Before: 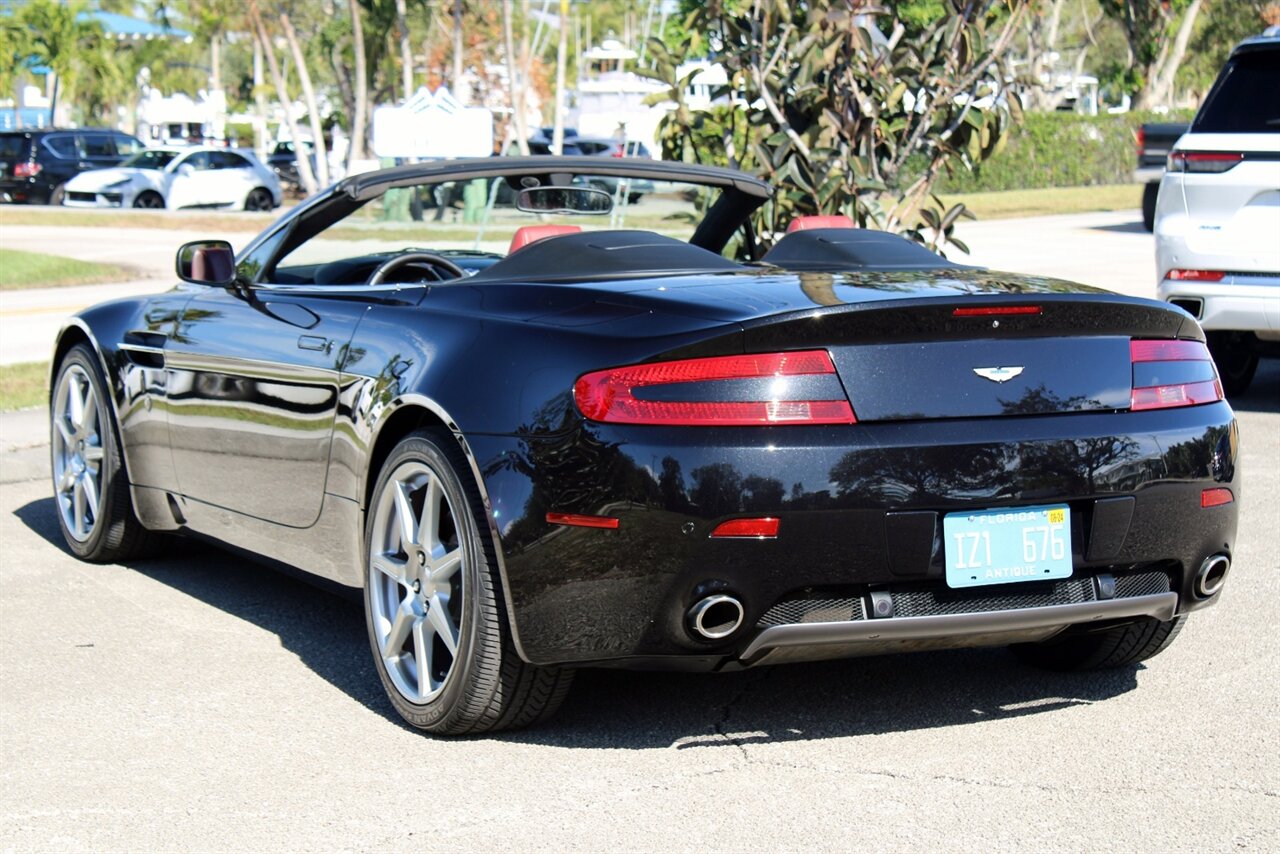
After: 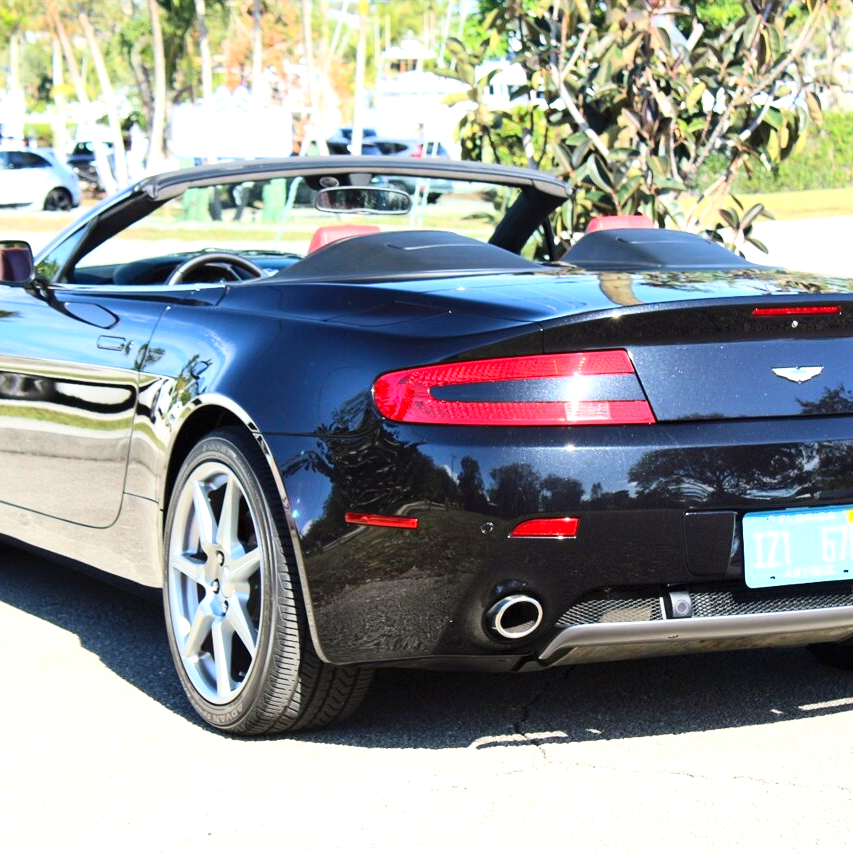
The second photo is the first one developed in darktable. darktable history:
exposure: black level correction 0, exposure 0.5 EV, compensate exposure bias true, compensate highlight preservation false
crop and rotate: left 15.754%, right 17.579%
contrast brightness saturation: contrast 0.2, brightness 0.16, saturation 0.22
